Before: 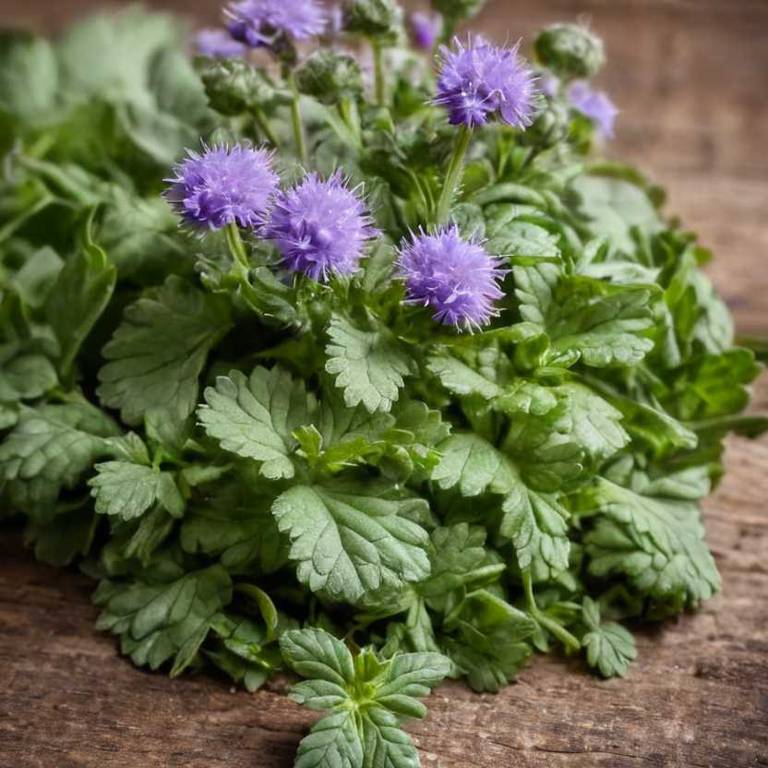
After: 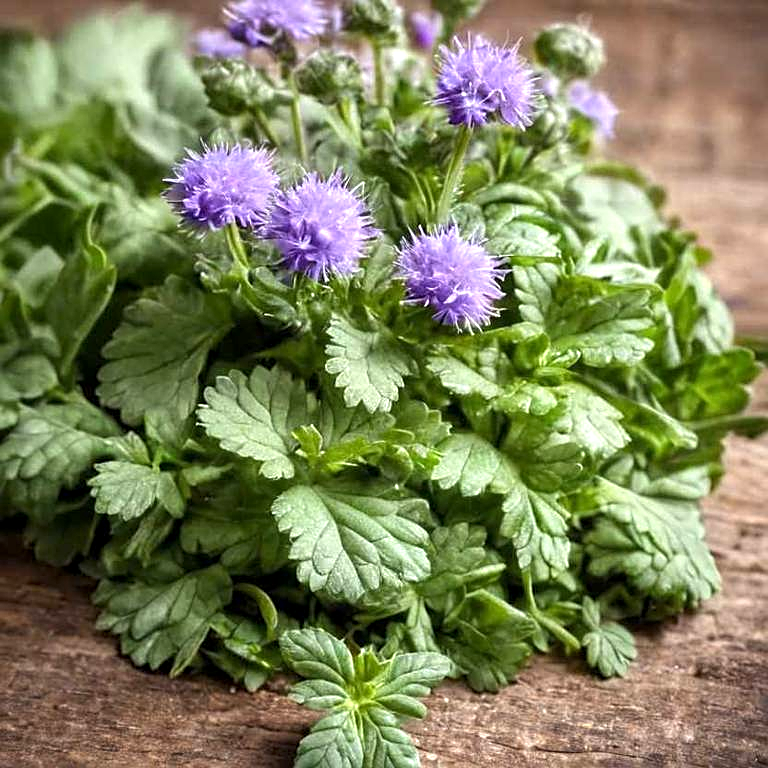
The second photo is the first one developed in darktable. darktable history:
local contrast: highlights 100%, shadows 100%, detail 120%, midtone range 0.2
sharpen: on, module defaults
exposure: exposure 0.6 EV, compensate highlight preservation false
